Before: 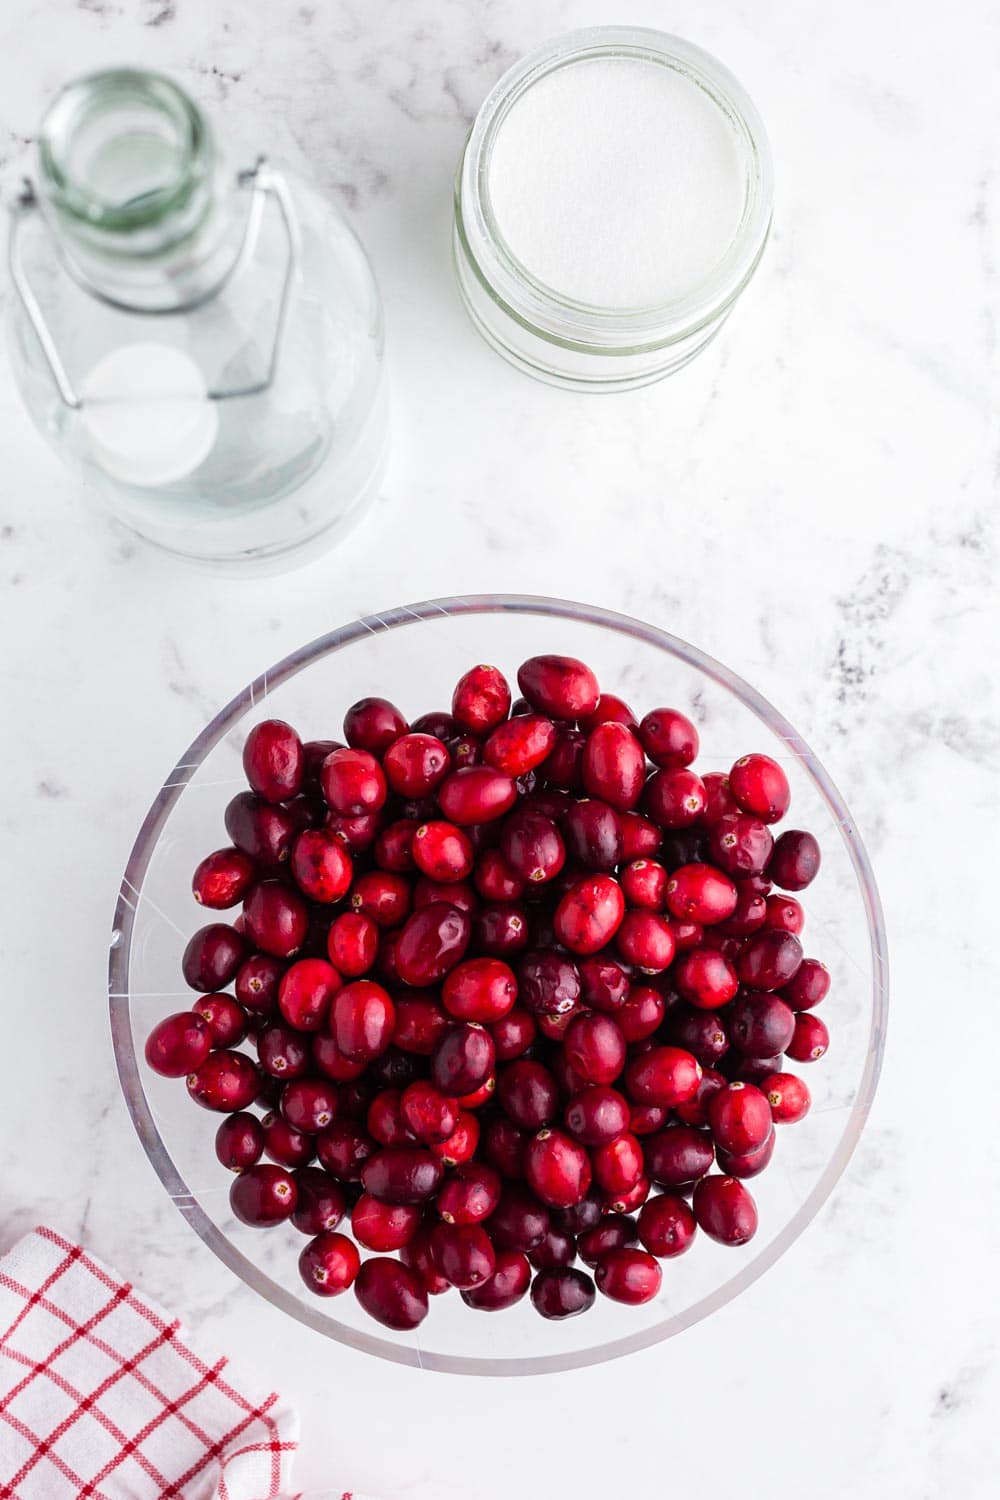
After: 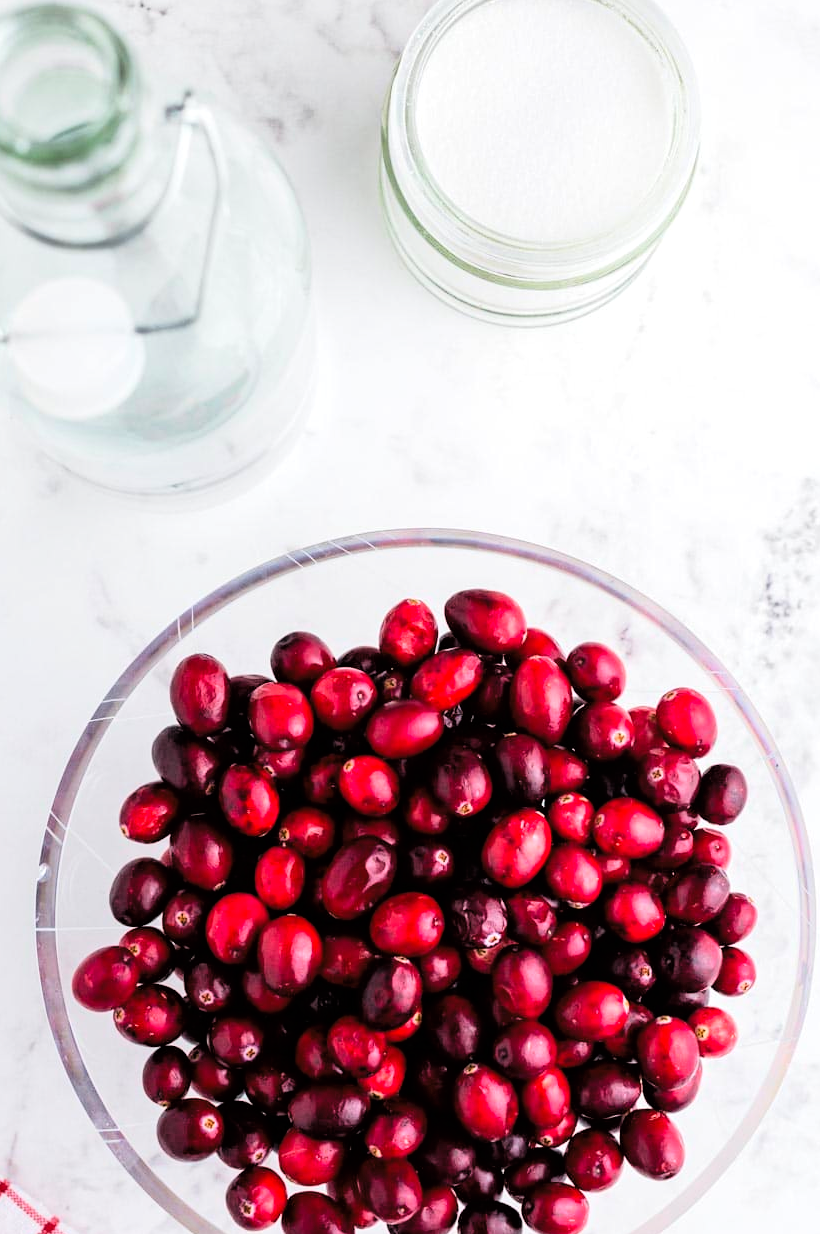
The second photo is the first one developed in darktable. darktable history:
shadows and highlights: shadows 8.81, white point adjustment 1.07, highlights -38.41
crop and rotate: left 7.328%, top 4.405%, right 10.601%, bottom 13.267%
tone curve: curves: ch0 [(0, 0) (0.082, 0.02) (0.129, 0.078) (0.275, 0.301) (0.67, 0.809) (1, 1)], color space Lab, linked channels, preserve colors none
